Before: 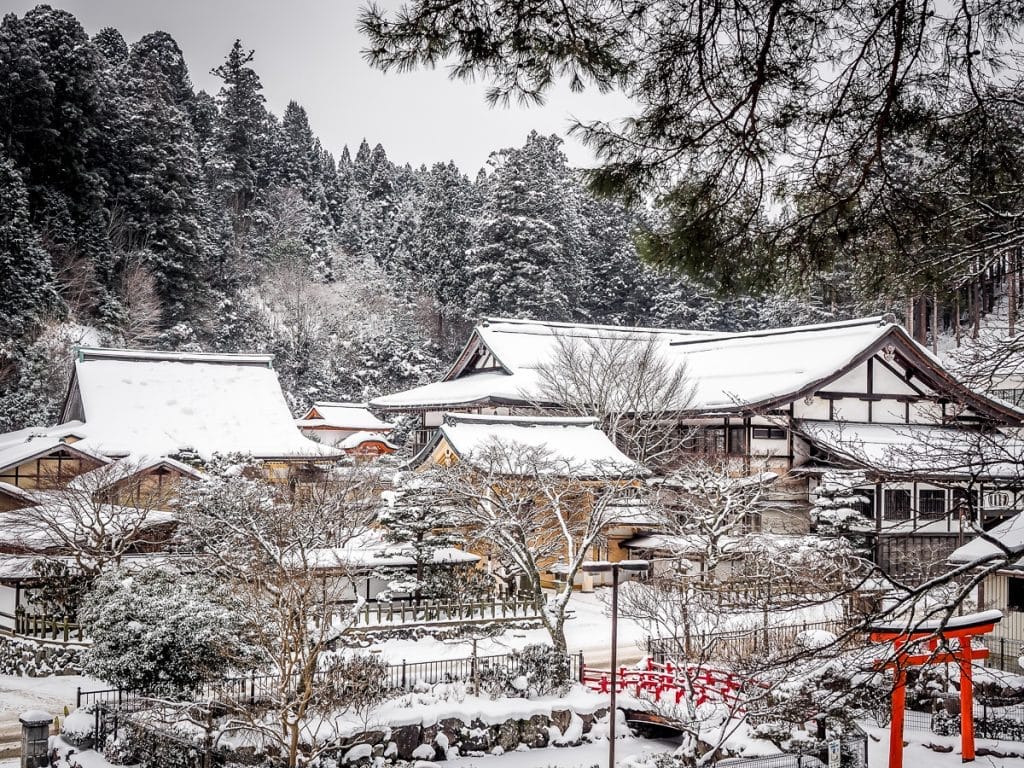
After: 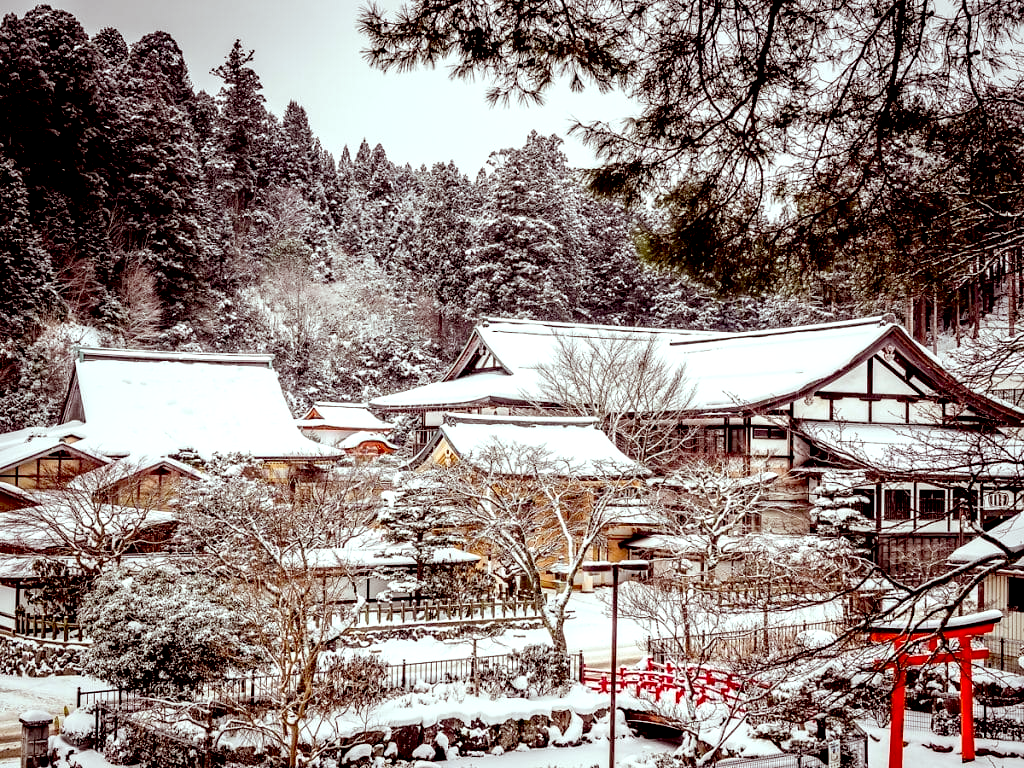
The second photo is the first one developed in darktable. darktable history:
color correction: highlights a* -7.23, highlights b* -0.161, shadows a* 20.08, shadows b* 11.73
exposure: black level correction 0.031, exposure 0.304 EV, compensate highlight preservation false
